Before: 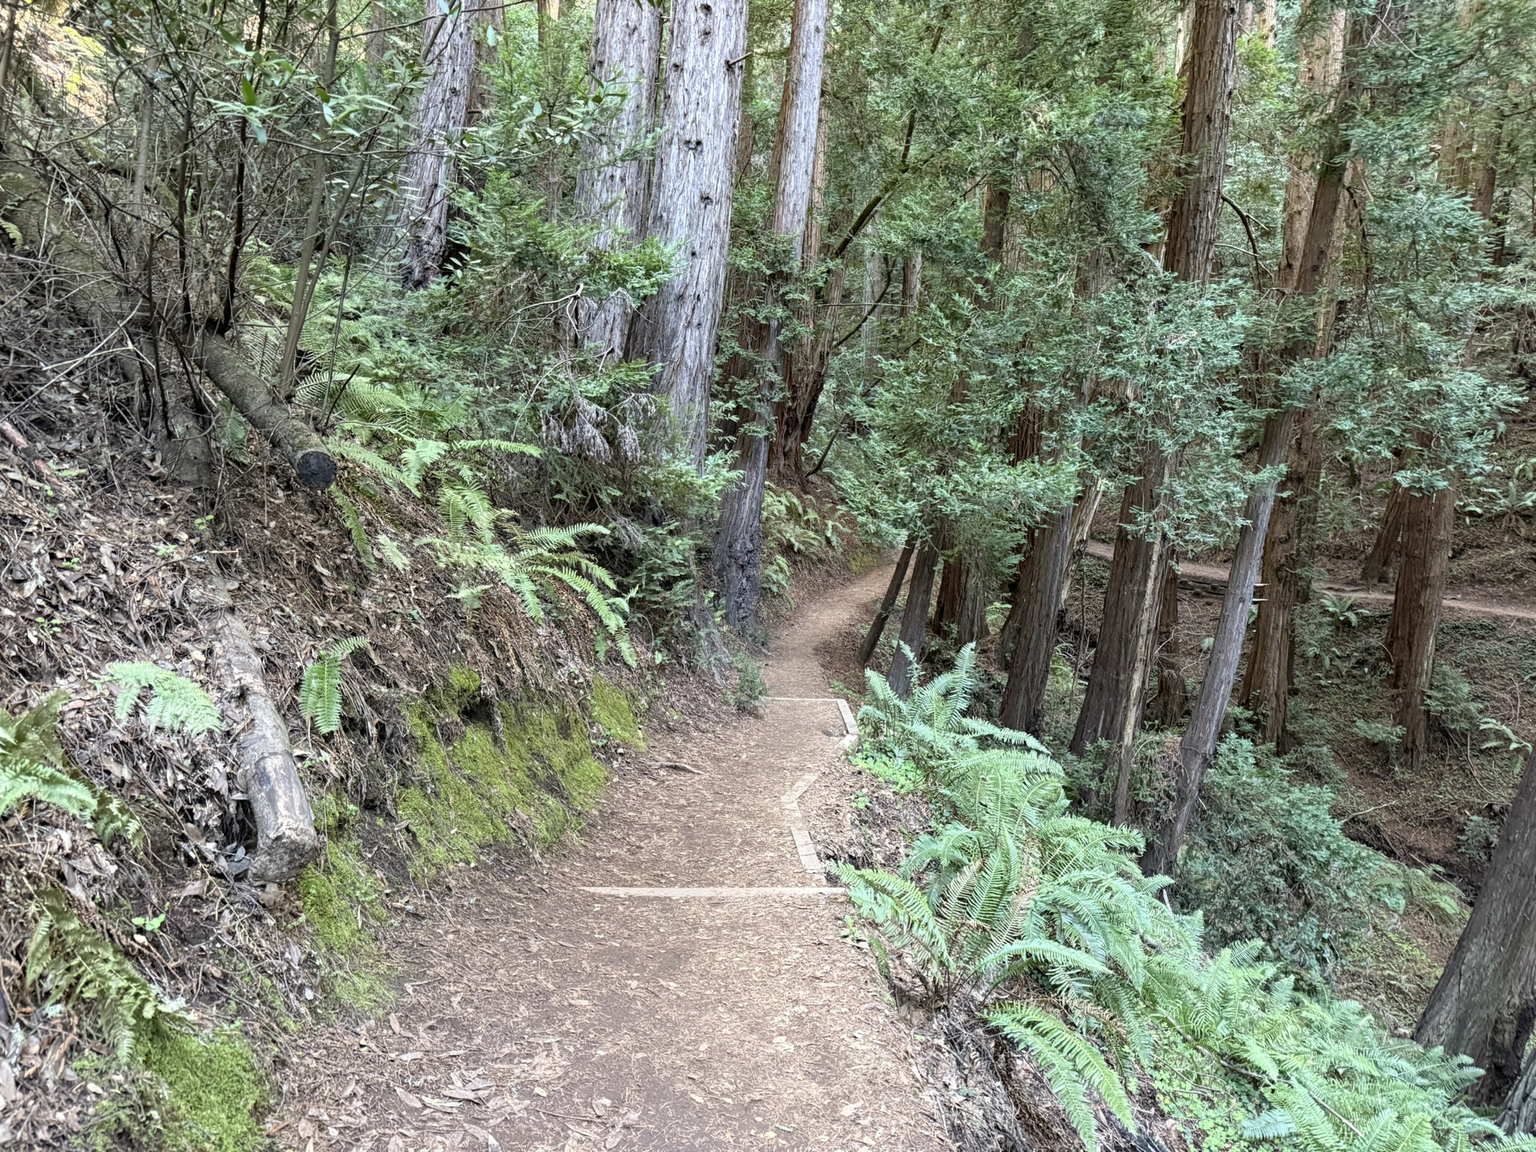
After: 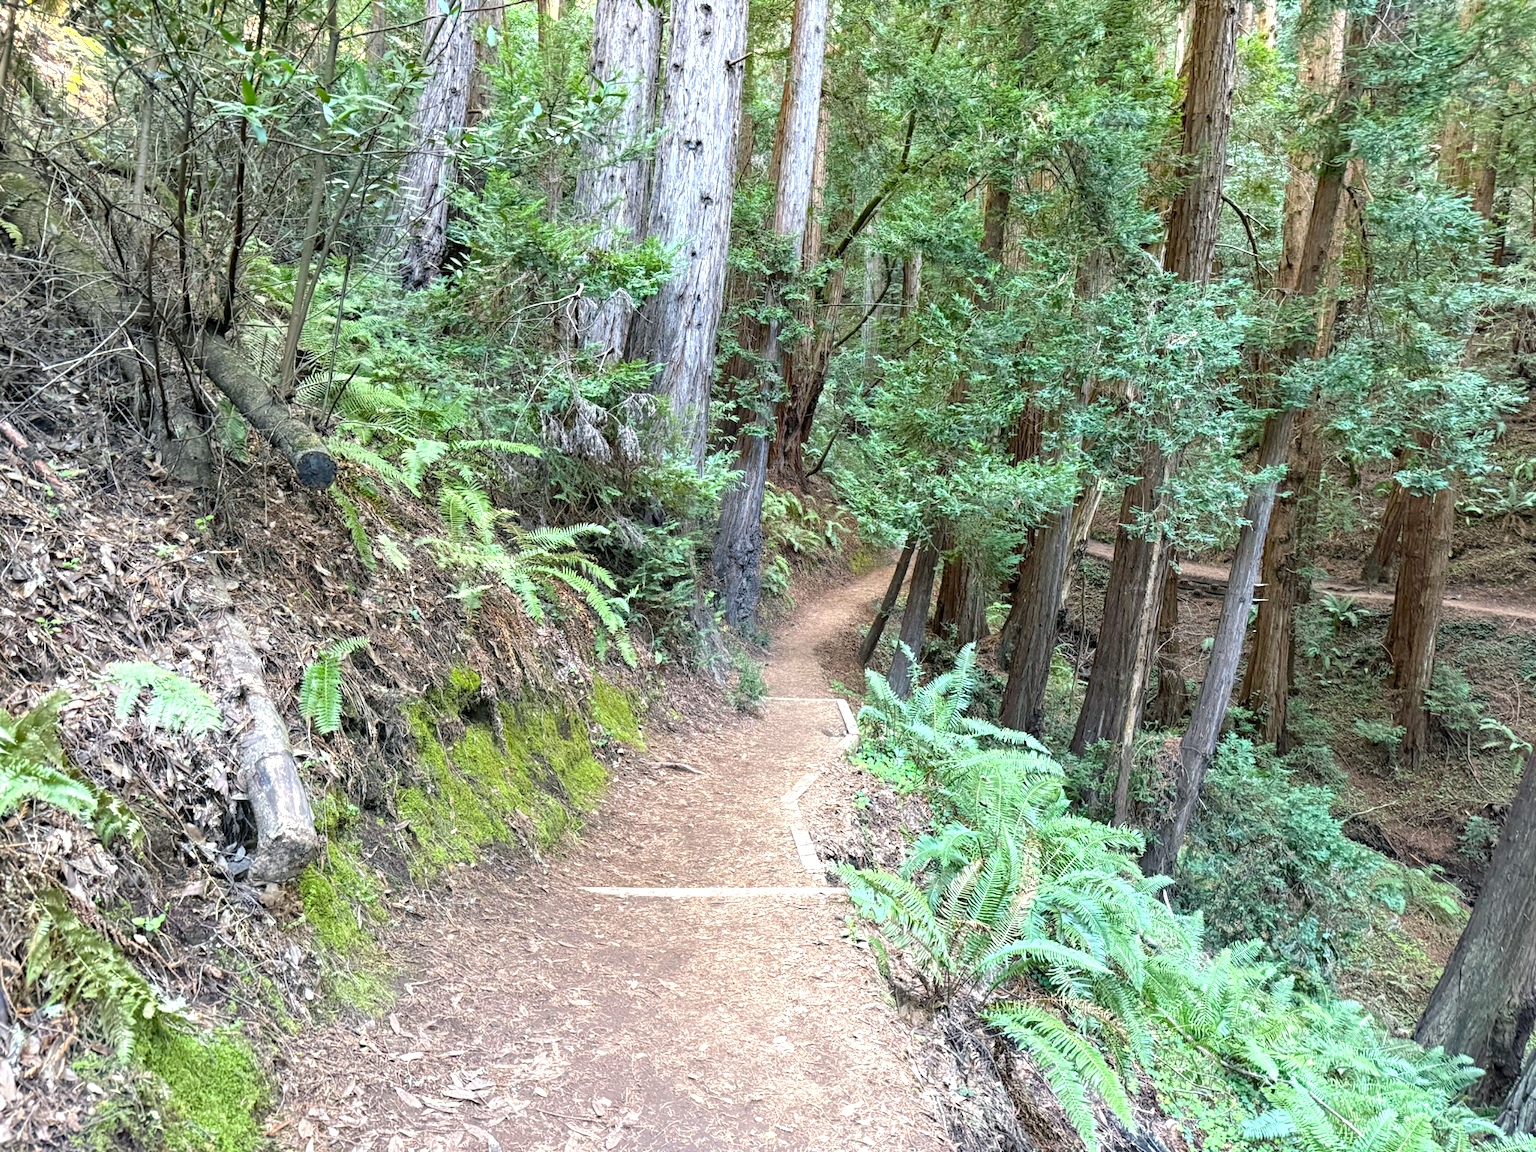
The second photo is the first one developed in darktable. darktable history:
color balance rgb: shadows lift › chroma 2.054%, shadows lift › hue 222.51°, perceptual saturation grading › global saturation 17.857%, perceptual brilliance grading › global brilliance 10.335%, perceptual brilliance grading › shadows 15.705%
